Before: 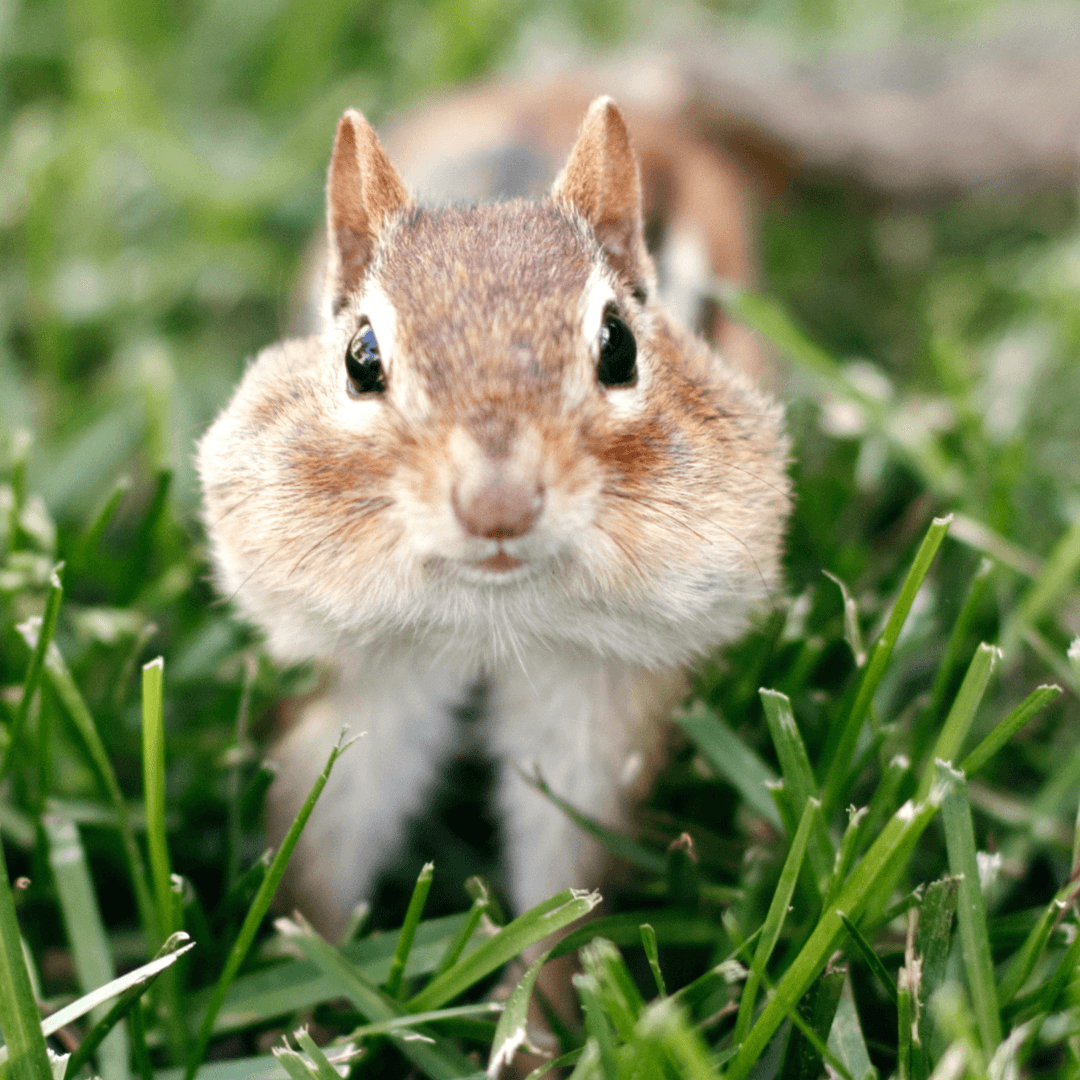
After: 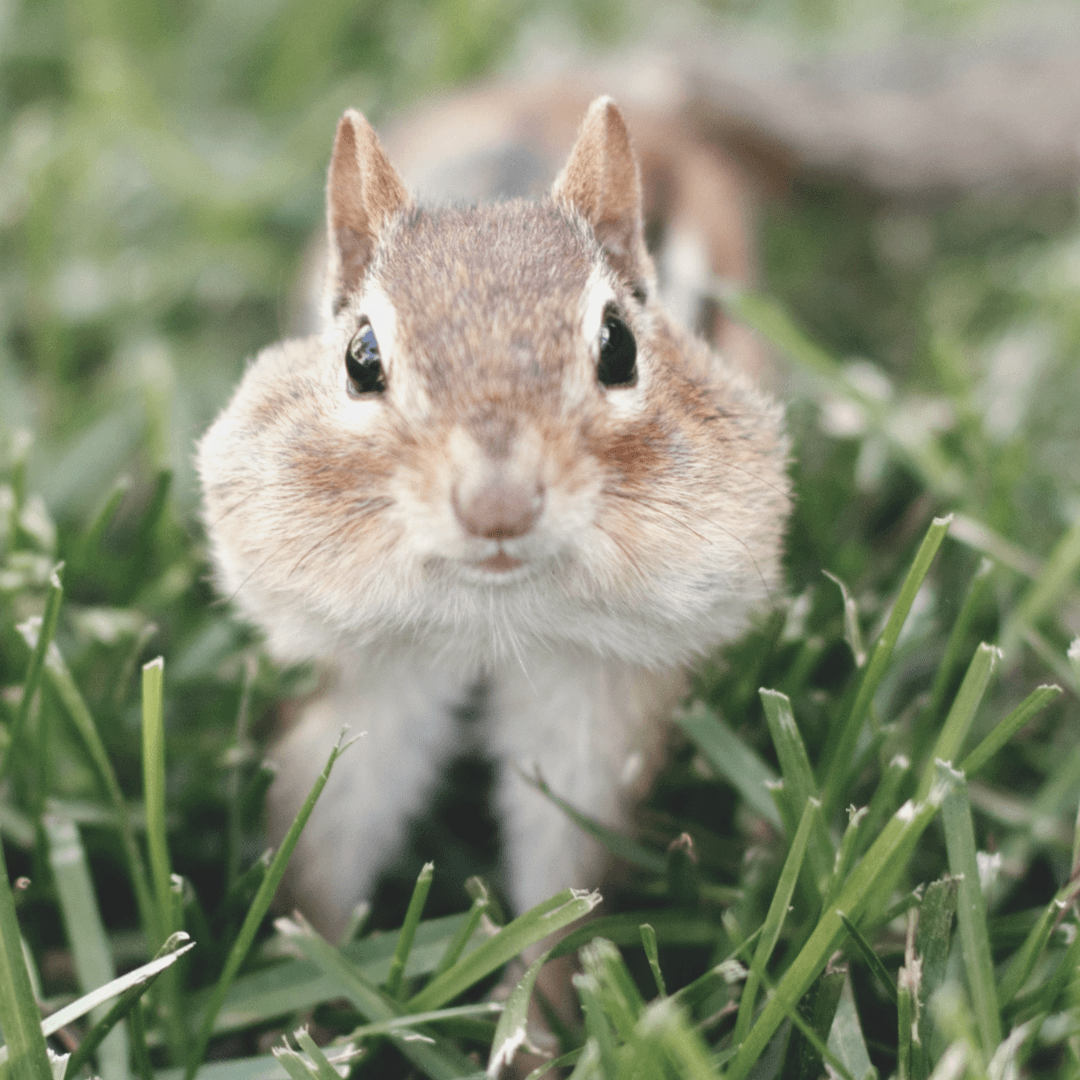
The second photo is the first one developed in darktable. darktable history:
contrast brightness saturation: contrast -0.268, saturation -0.426
tone equalizer: -8 EV -0.456 EV, -7 EV -0.419 EV, -6 EV -0.355 EV, -5 EV -0.191 EV, -3 EV 0.253 EV, -2 EV 0.334 EV, -1 EV 0.404 EV, +0 EV 0.389 EV, mask exposure compensation -0.494 EV
